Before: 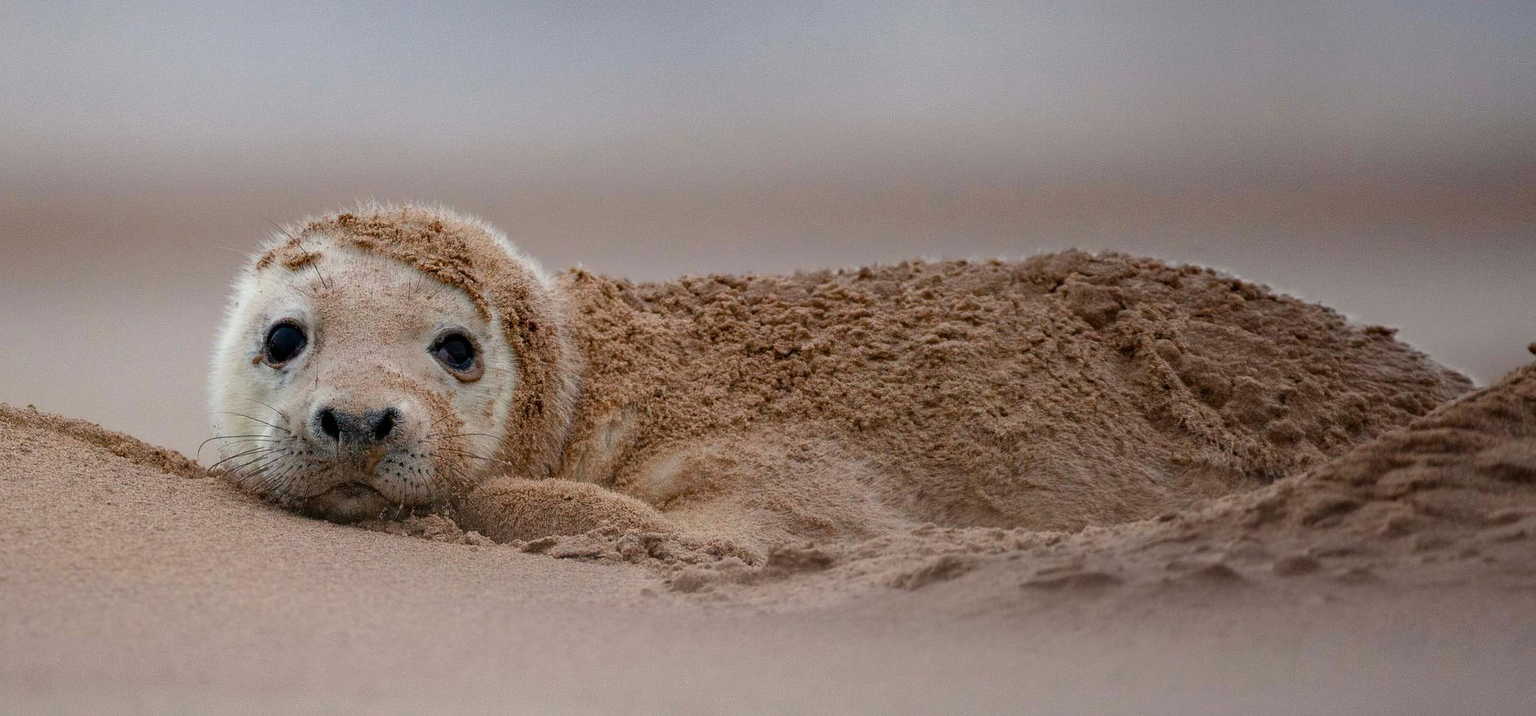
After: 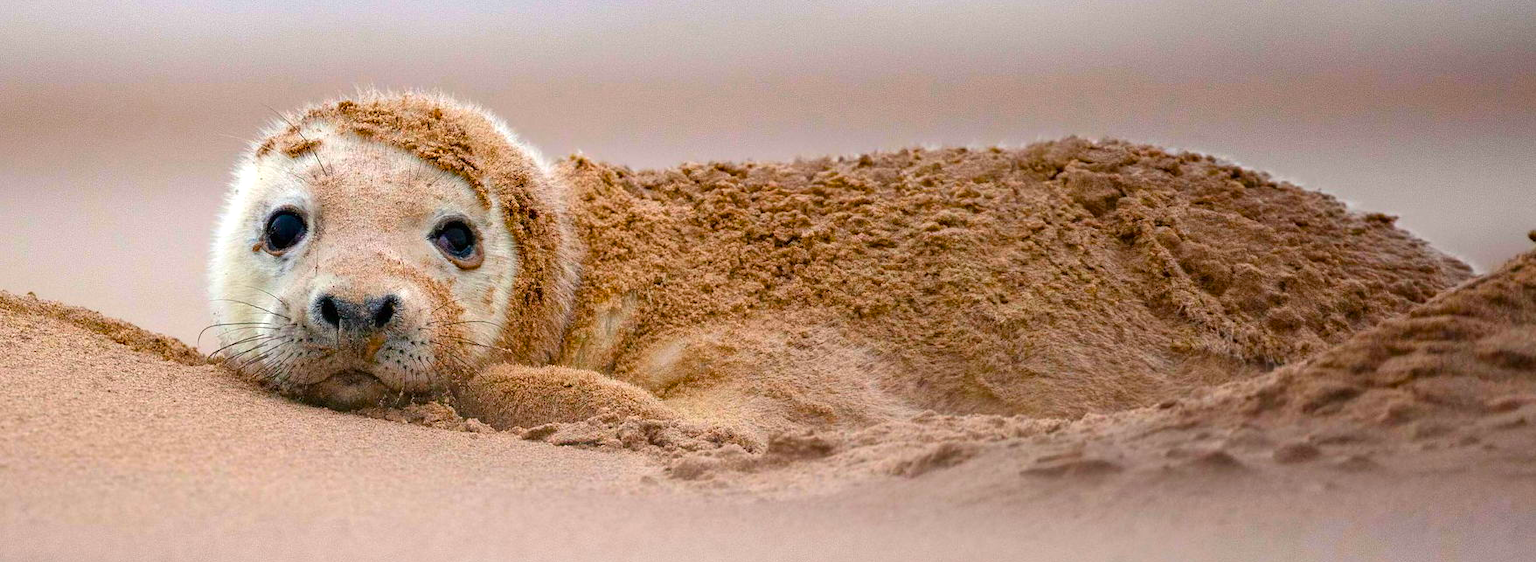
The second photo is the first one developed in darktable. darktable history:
exposure: black level correction 0, exposure 0.7 EV, compensate exposure bias true, compensate highlight preservation false
tone equalizer: on, module defaults
crop and rotate: top 15.774%, bottom 5.506%
color balance rgb: linear chroma grading › global chroma 15%, perceptual saturation grading › global saturation 30%
